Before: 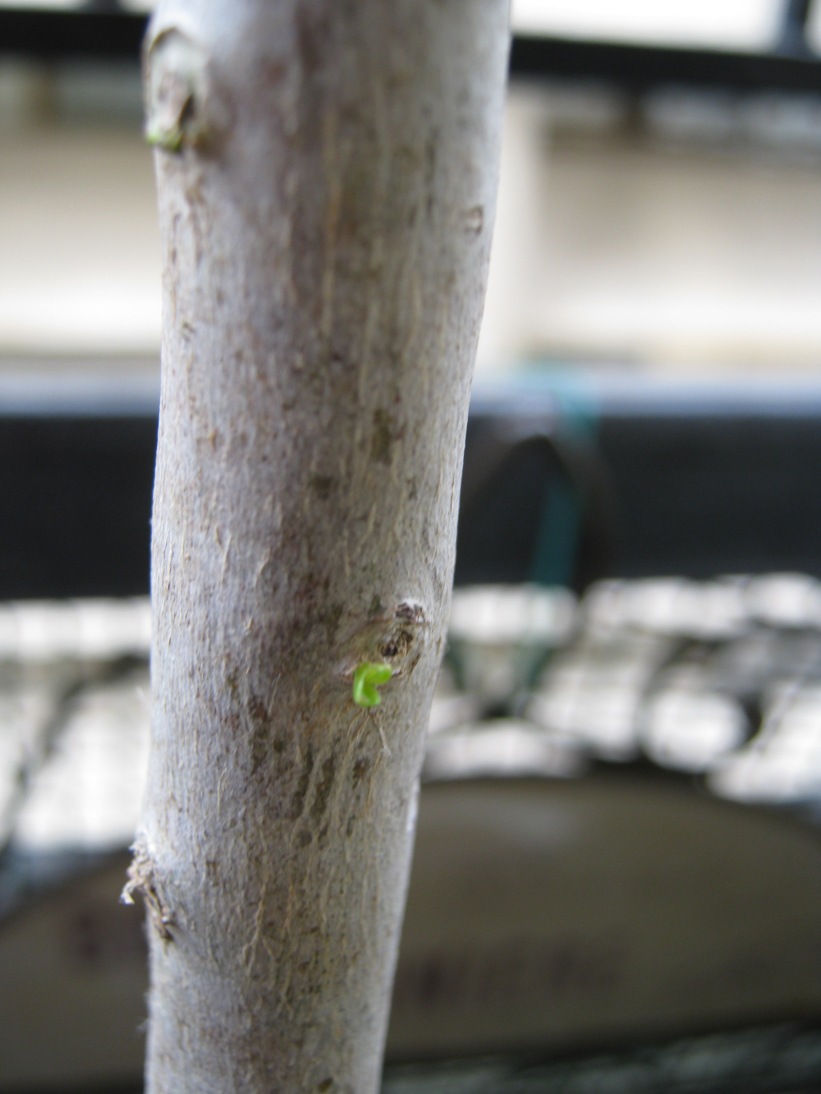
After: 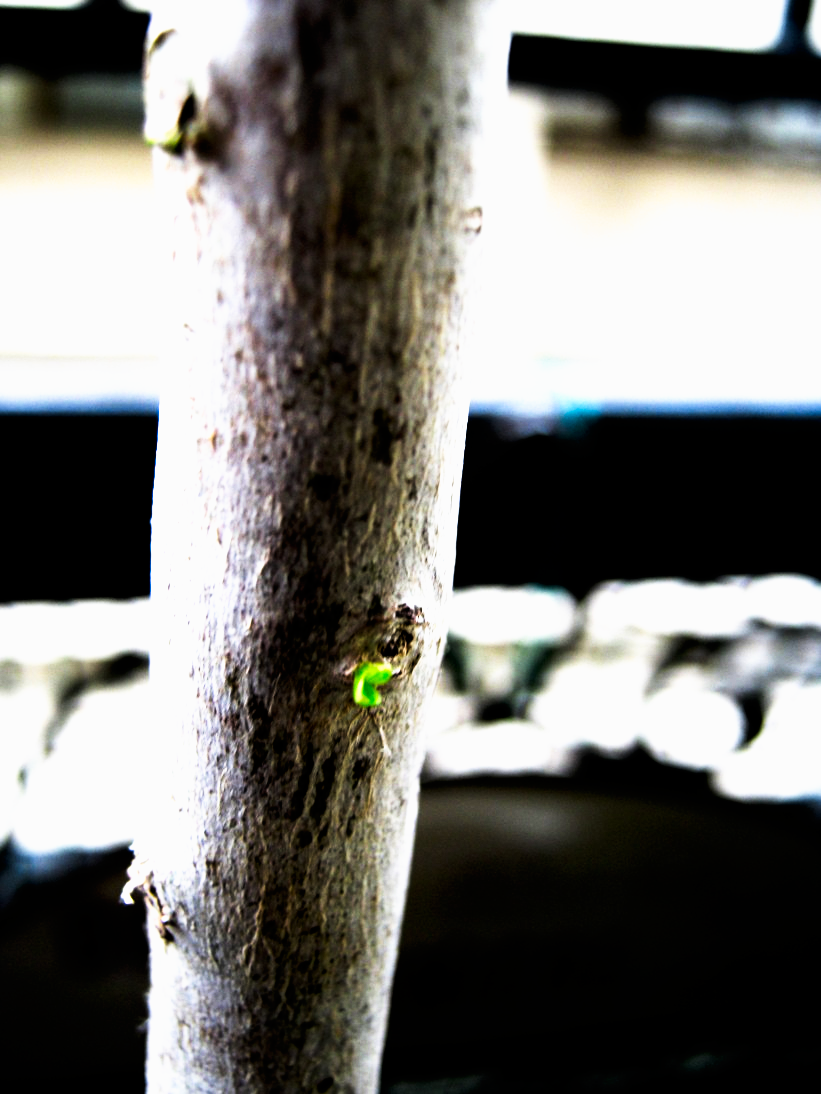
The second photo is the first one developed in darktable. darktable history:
contrast brightness saturation: contrast 0.034, brightness -0.043
filmic rgb: black relative exposure -5.06 EV, white relative exposure 3.96 EV, threshold 5.96 EV, hardness 2.9, contrast 1.388, highlights saturation mix -31.34%, enable highlight reconstruction true
tone curve: curves: ch0 [(0, 0) (0.003, 0) (0.011, 0) (0.025, 0) (0.044, 0.001) (0.069, 0.003) (0.1, 0.003) (0.136, 0.006) (0.177, 0.014) (0.224, 0.056) (0.277, 0.128) (0.335, 0.218) (0.399, 0.346) (0.468, 0.512) (0.543, 0.713) (0.623, 0.898) (0.709, 0.987) (0.801, 0.99) (0.898, 0.99) (1, 1)], preserve colors none
